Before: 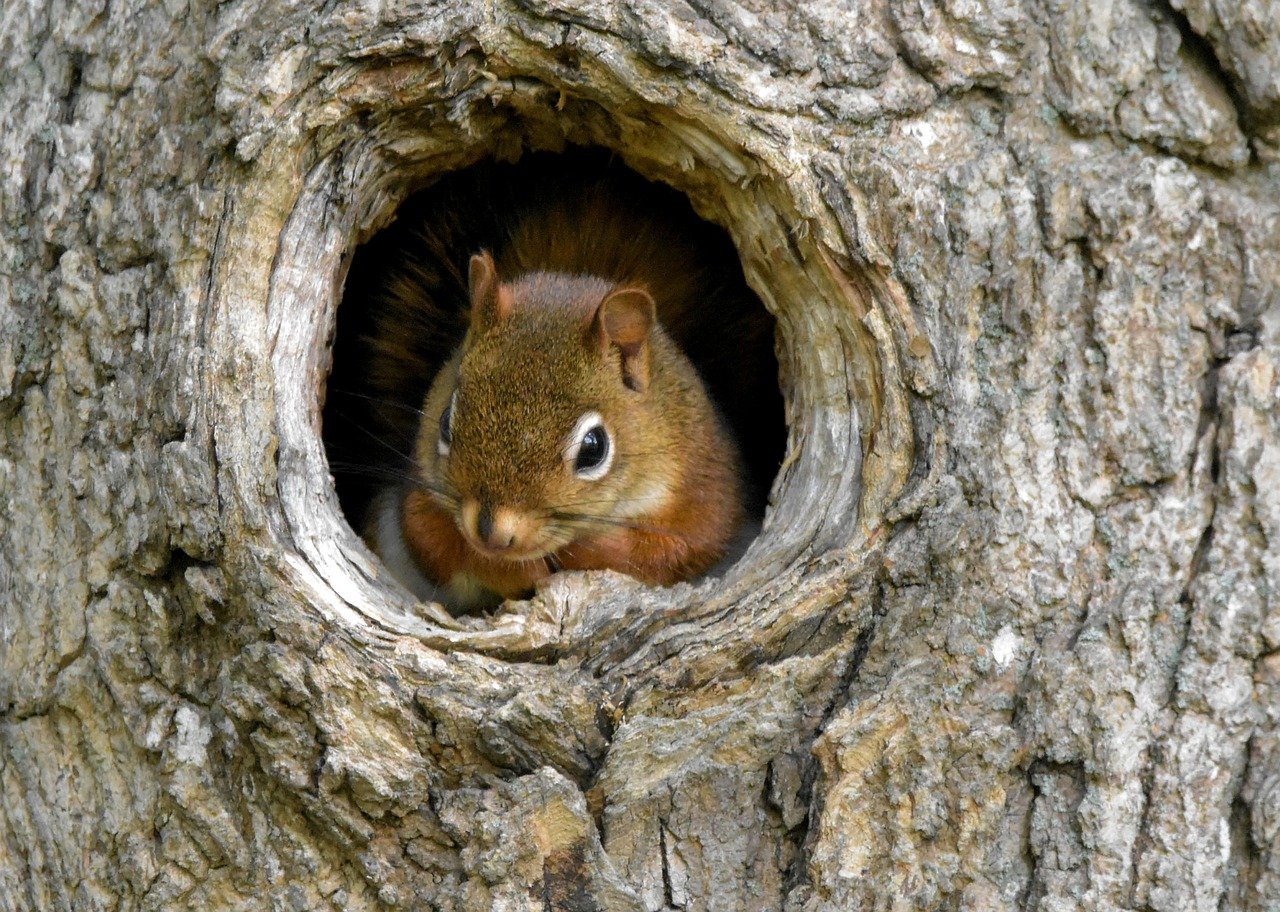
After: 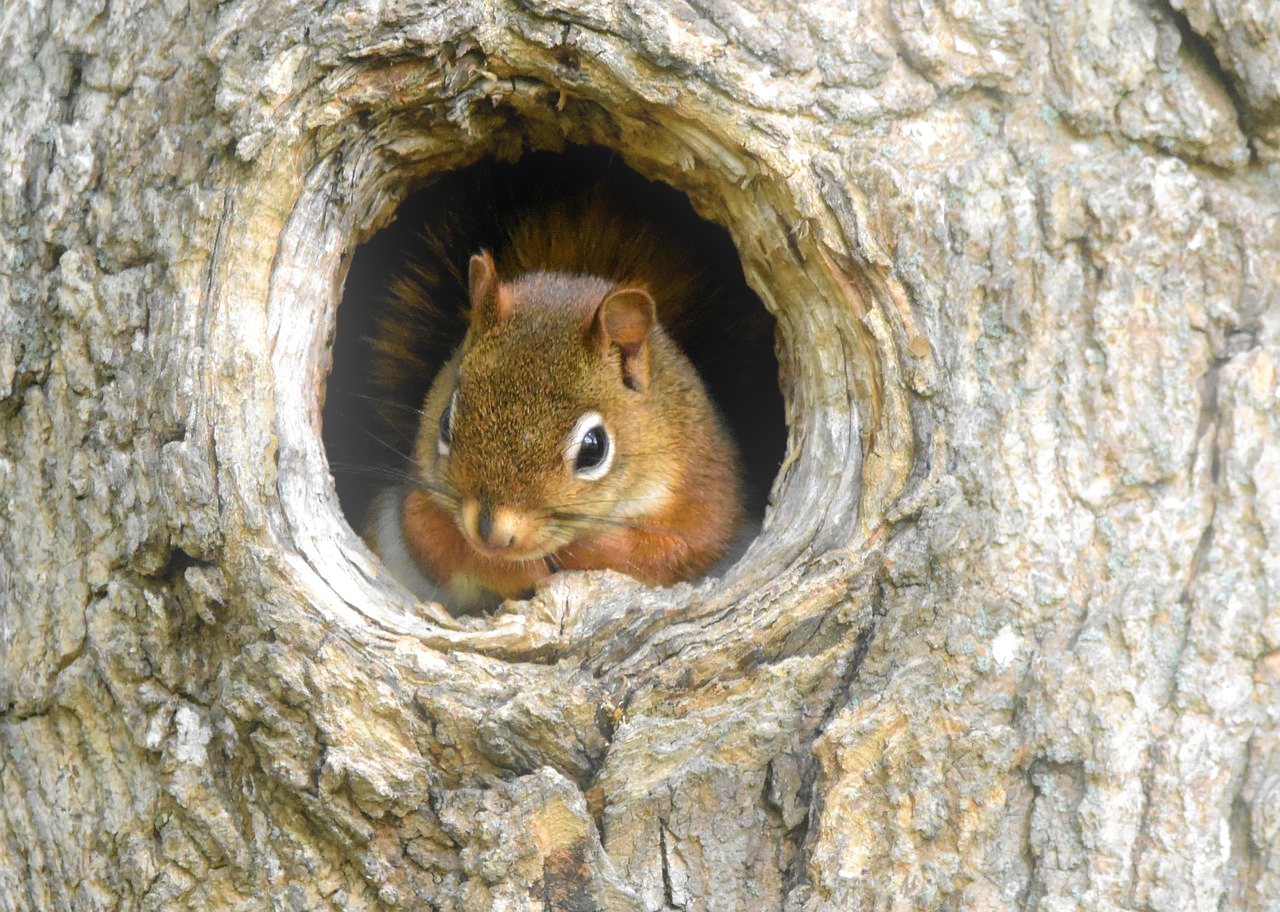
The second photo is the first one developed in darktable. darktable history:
bloom: threshold 82.5%, strength 16.25%
exposure: exposure 0.375 EV, compensate highlight preservation false
